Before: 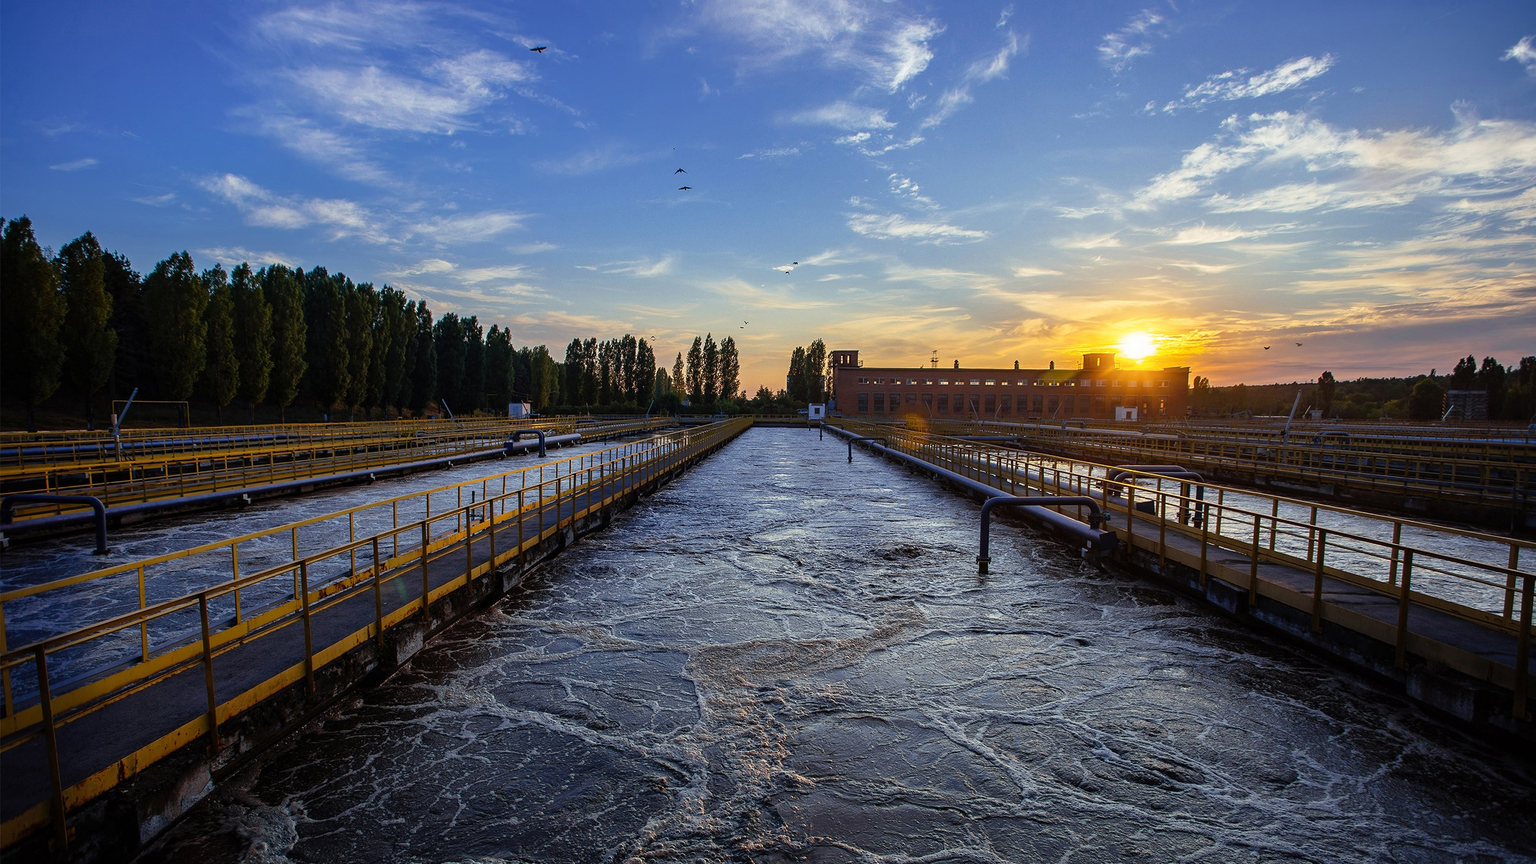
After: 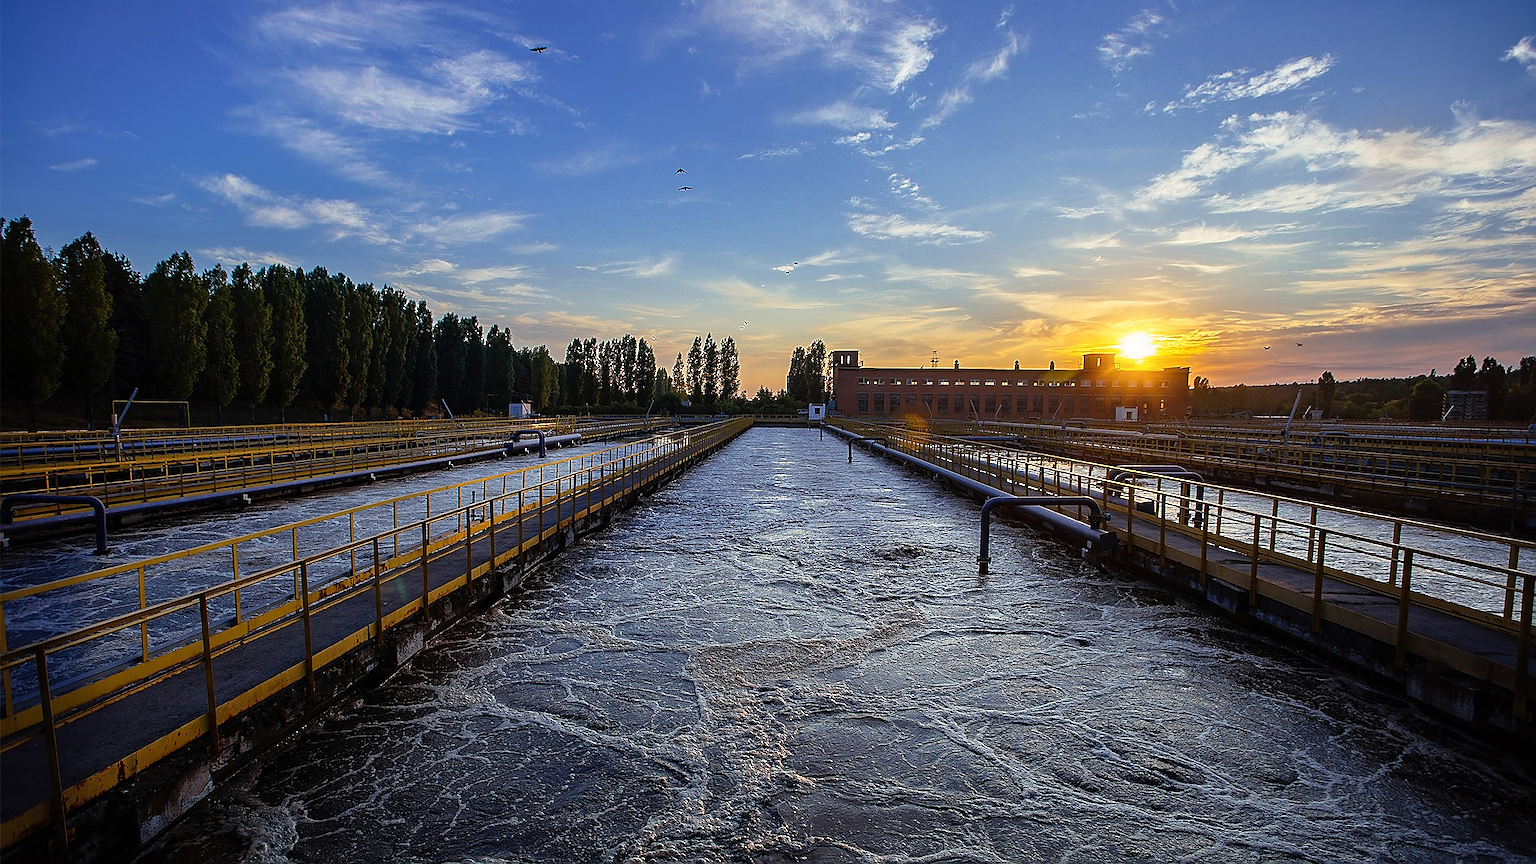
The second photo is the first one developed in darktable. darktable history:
sharpen: radius 1.378, amount 1.244, threshold 0.848
